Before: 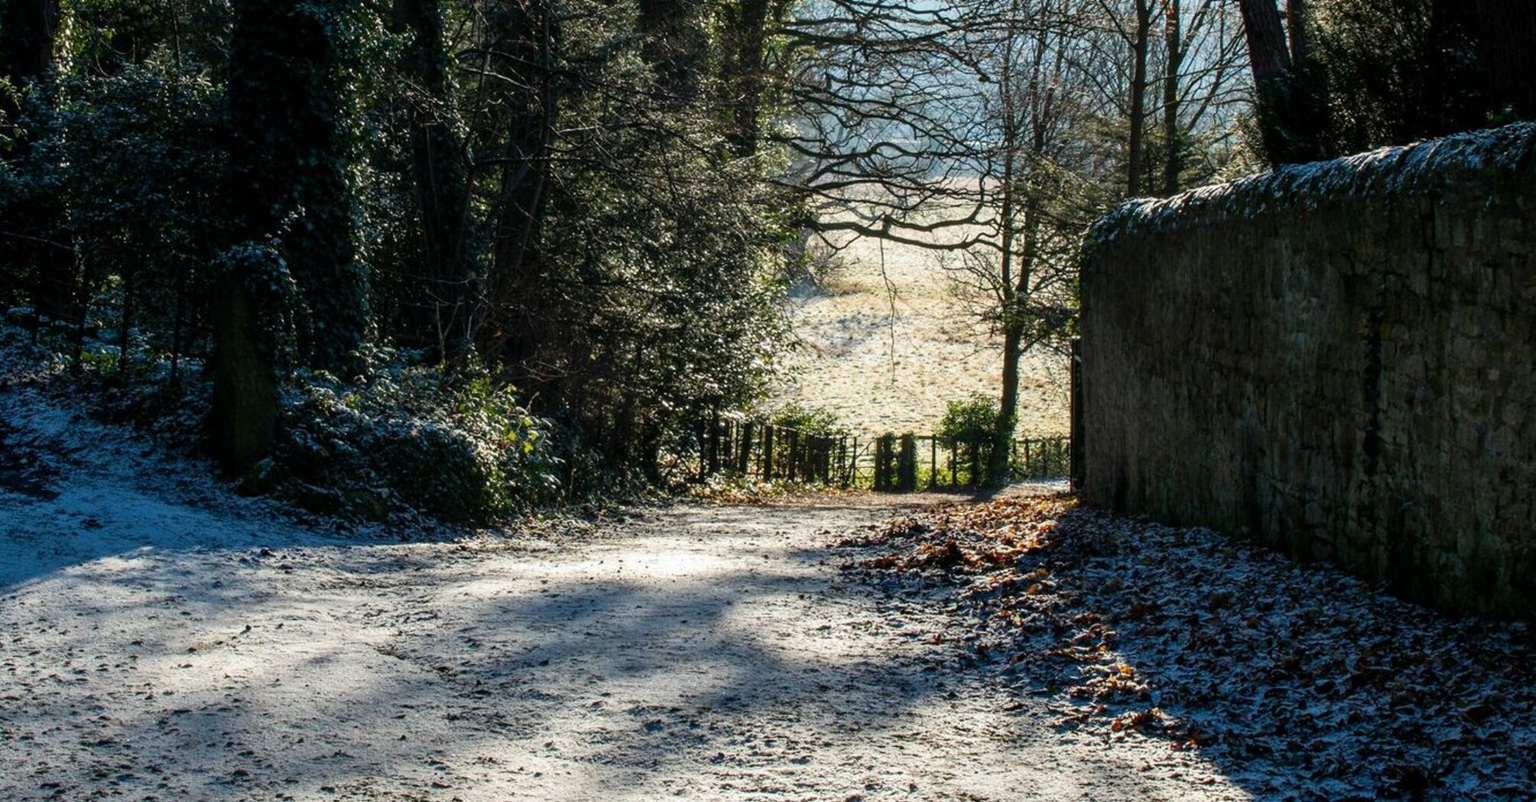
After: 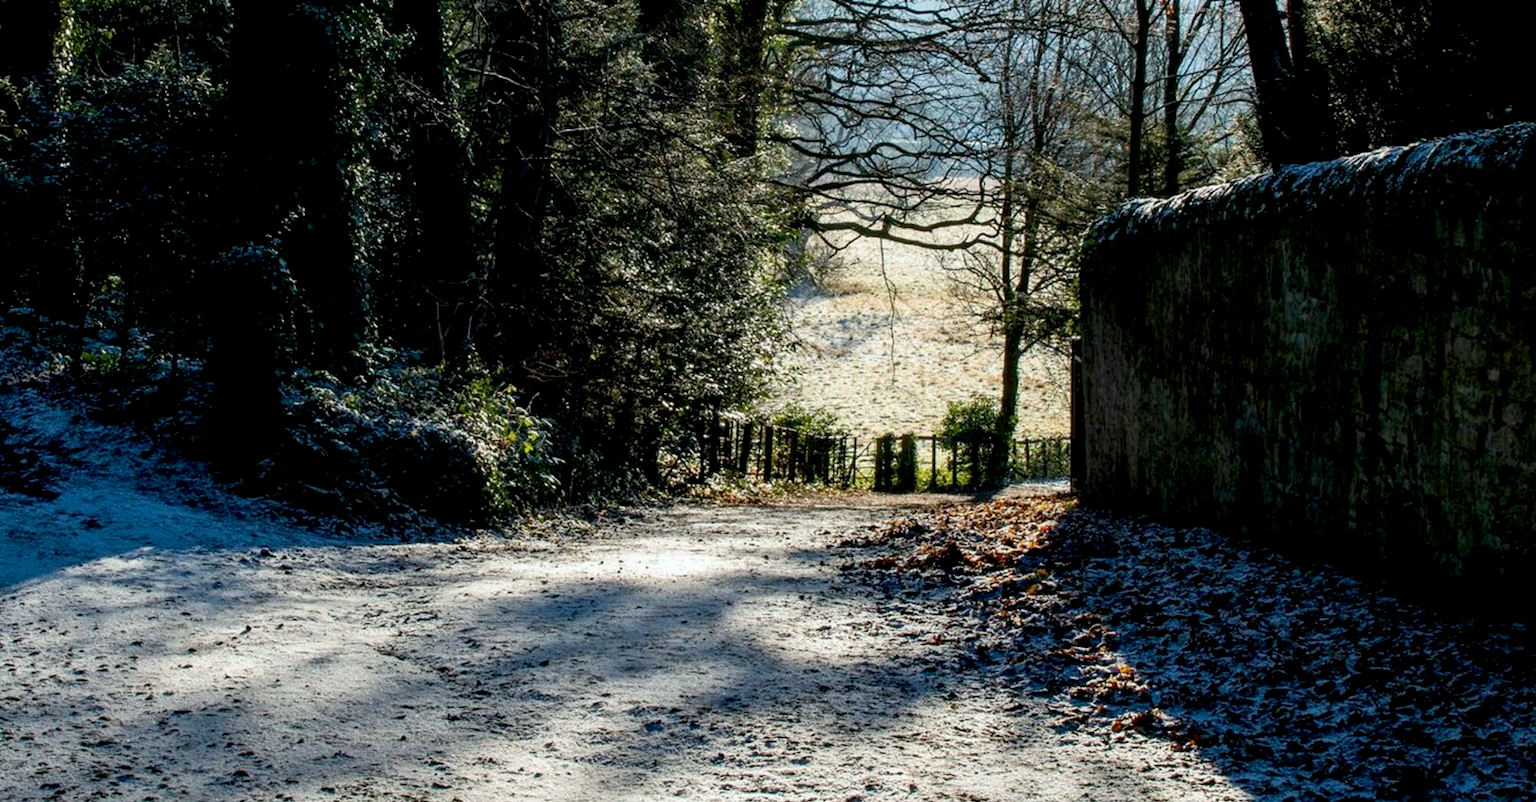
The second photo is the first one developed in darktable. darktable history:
white balance: red 0.986, blue 1.01
exposure: black level correction 0.01, exposure 0.011 EV, compensate highlight preservation false
